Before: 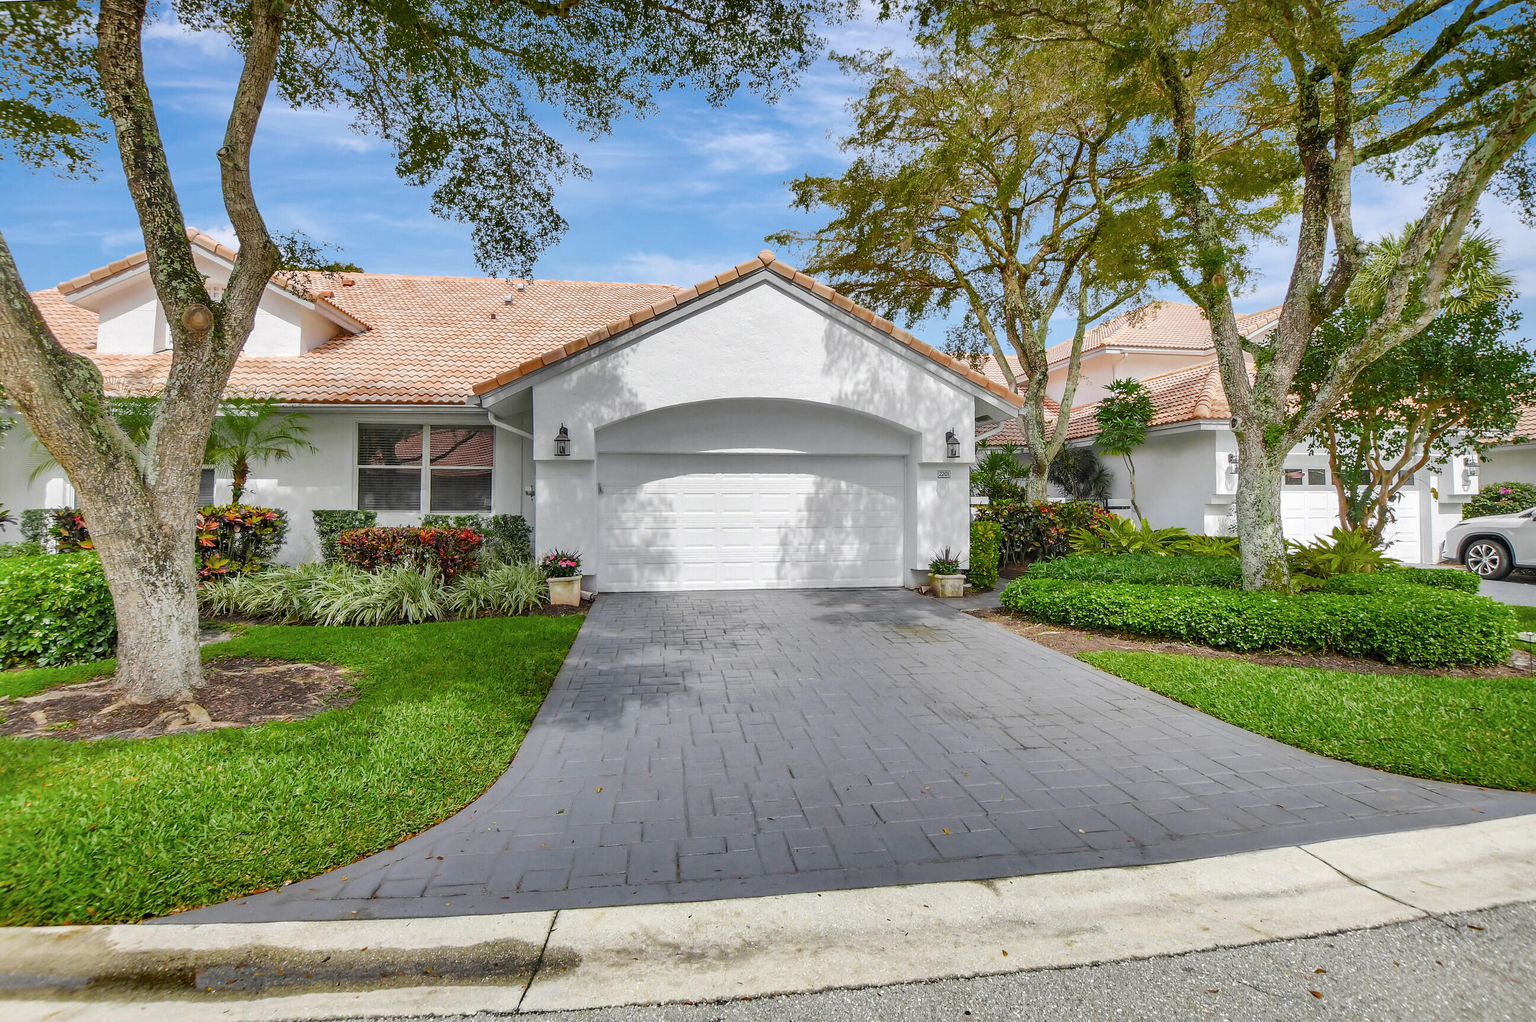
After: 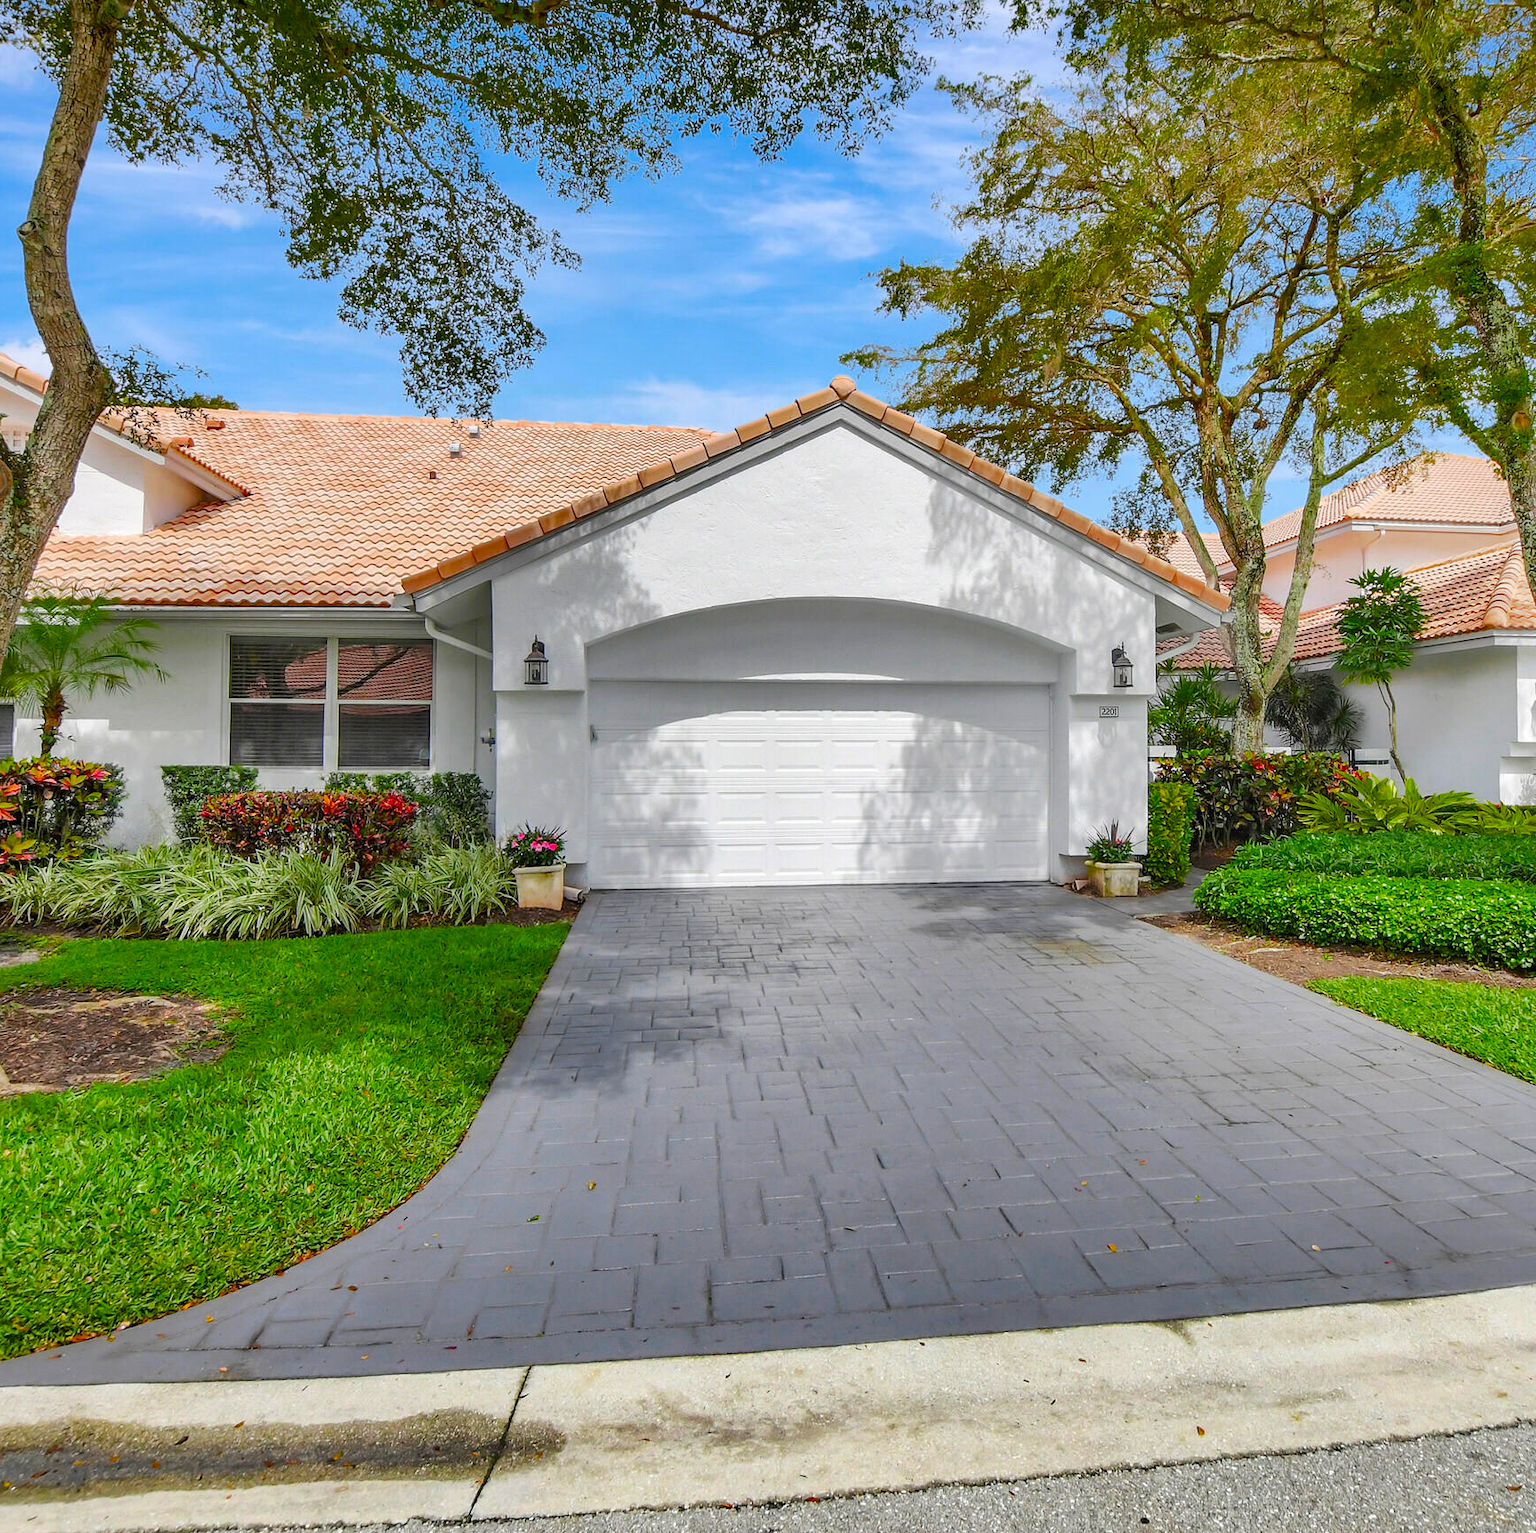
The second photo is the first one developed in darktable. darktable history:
color correction: highlights b* 0.026, saturation 1.34
crop and rotate: left 13.364%, right 19.98%
